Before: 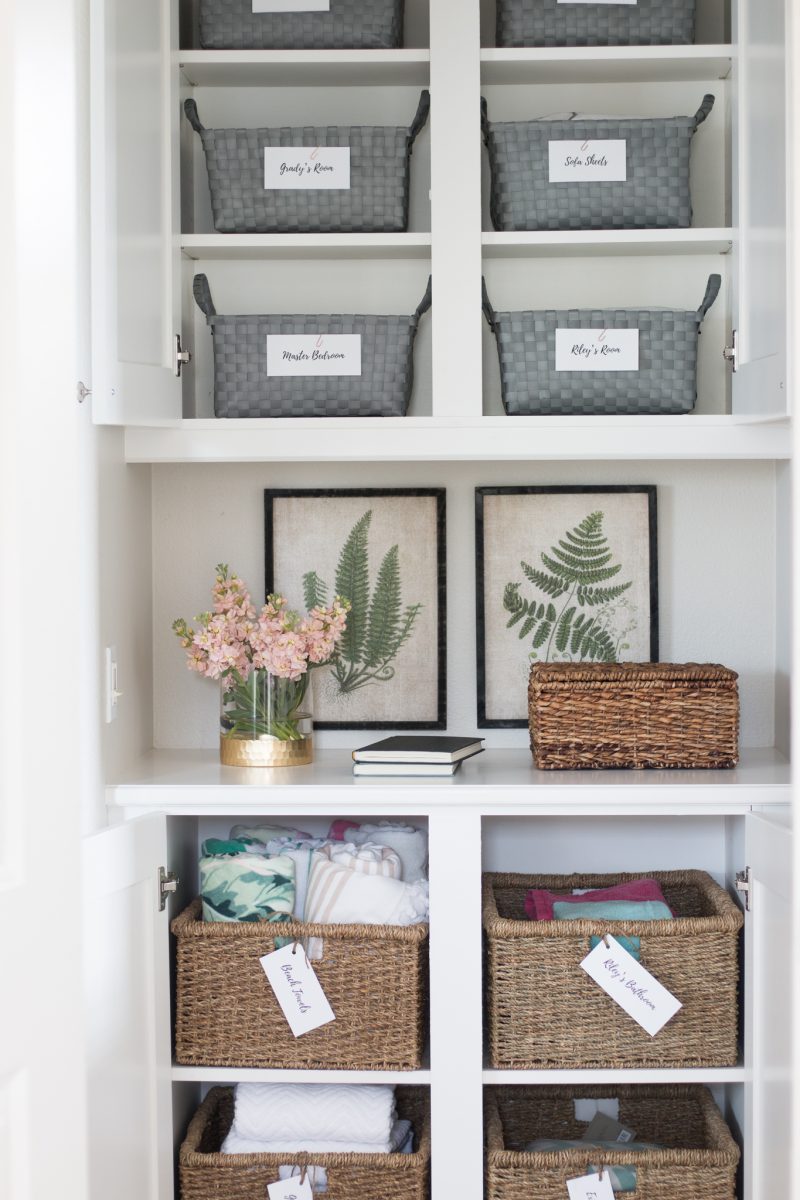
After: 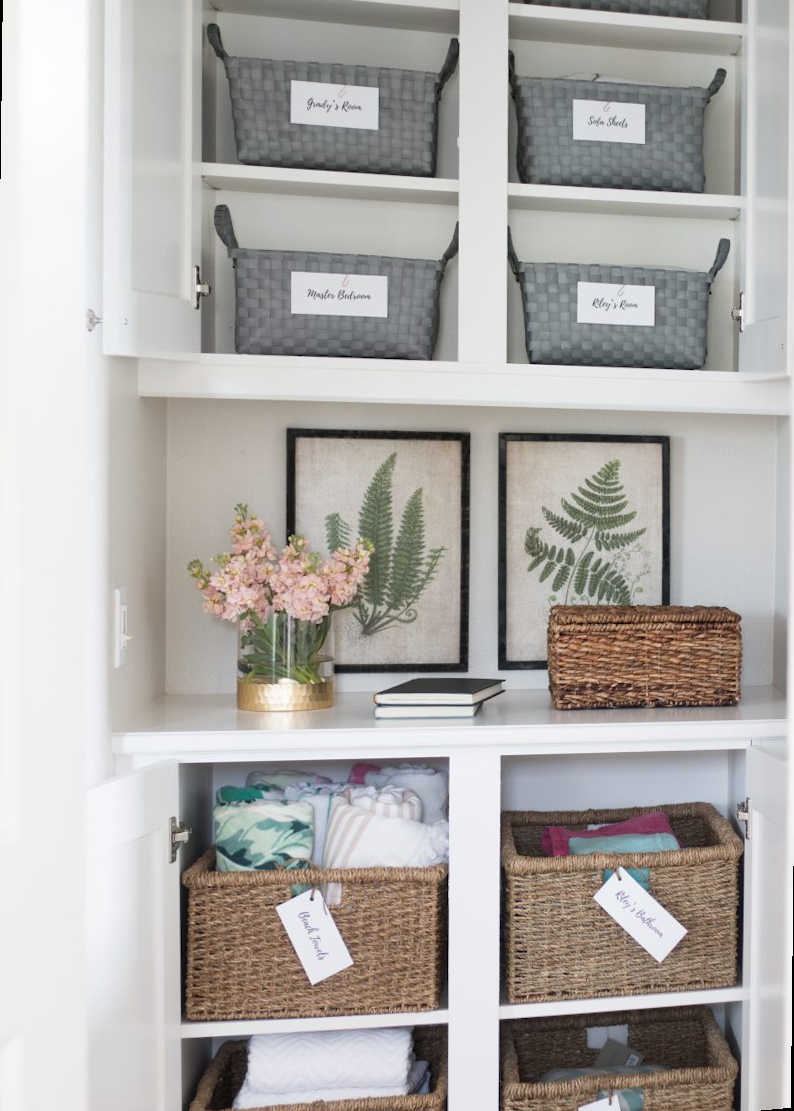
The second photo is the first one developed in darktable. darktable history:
crop and rotate: left 0.614%, top 0.179%, bottom 0.309%
rotate and perspective: rotation 0.679°, lens shift (horizontal) 0.136, crop left 0.009, crop right 0.991, crop top 0.078, crop bottom 0.95
